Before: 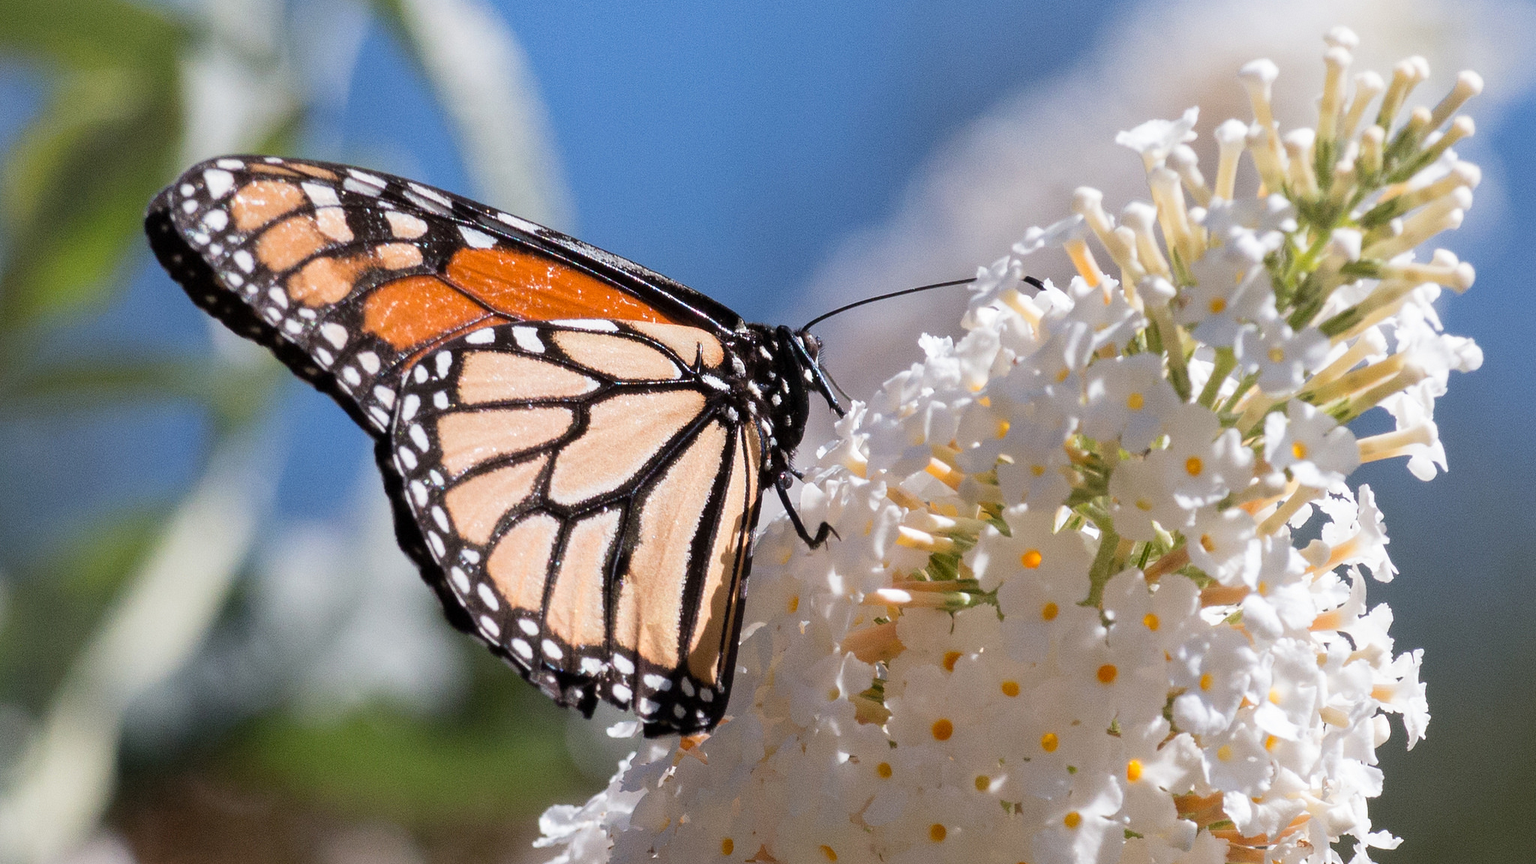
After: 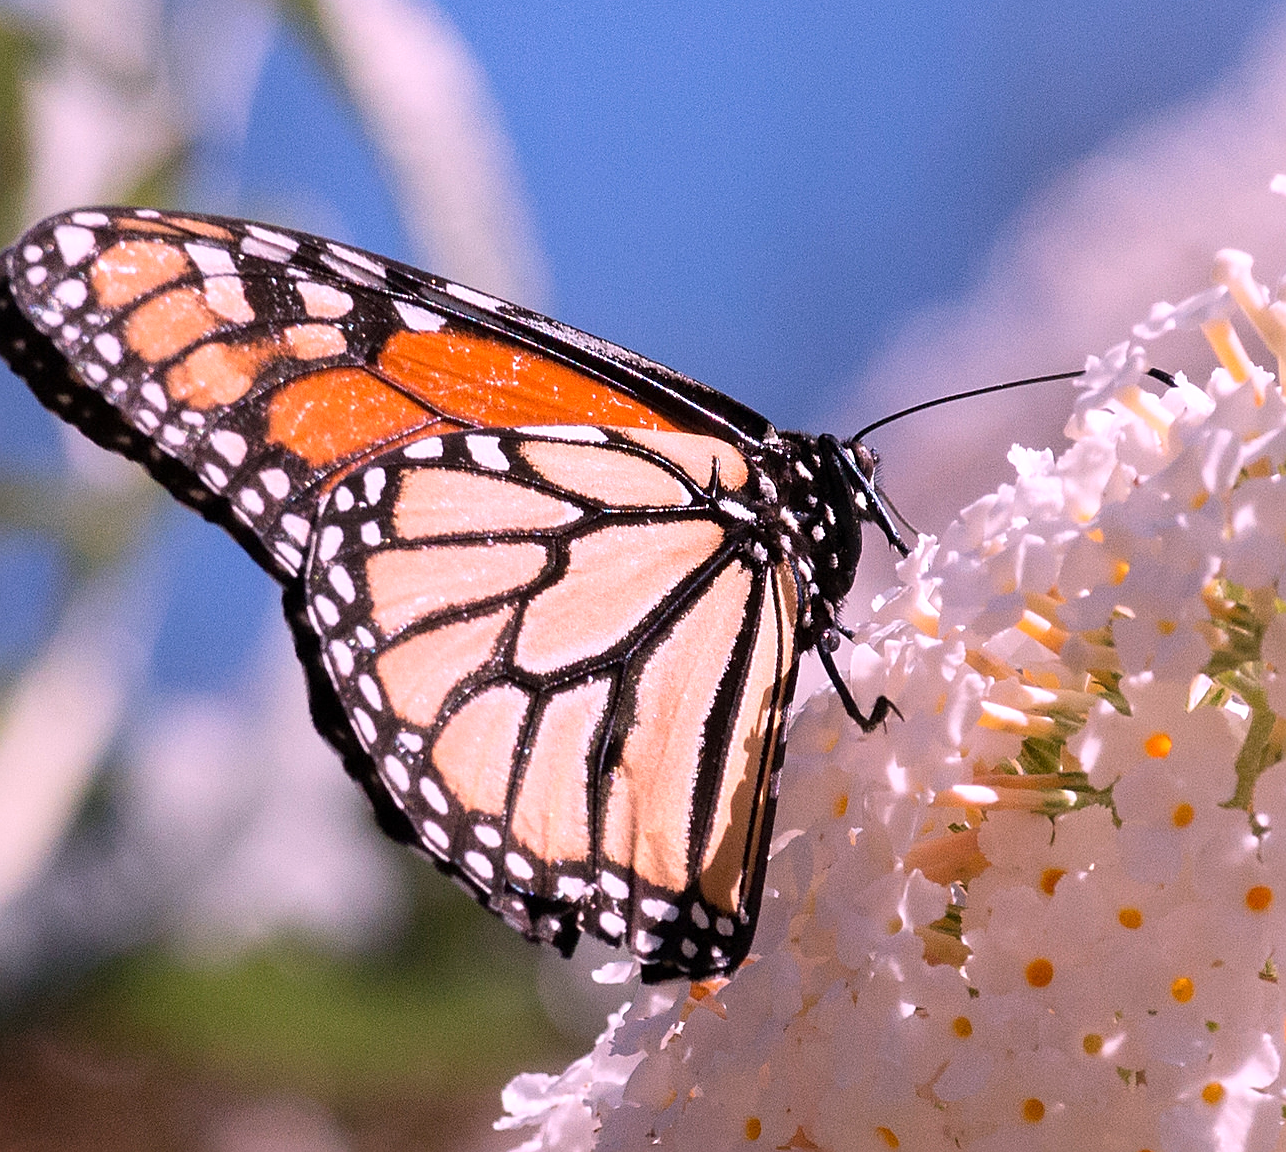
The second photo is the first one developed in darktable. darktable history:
white balance: red 1.188, blue 1.11
sharpen: on, module defaults
crop: left 10.644%, right 26.528%
